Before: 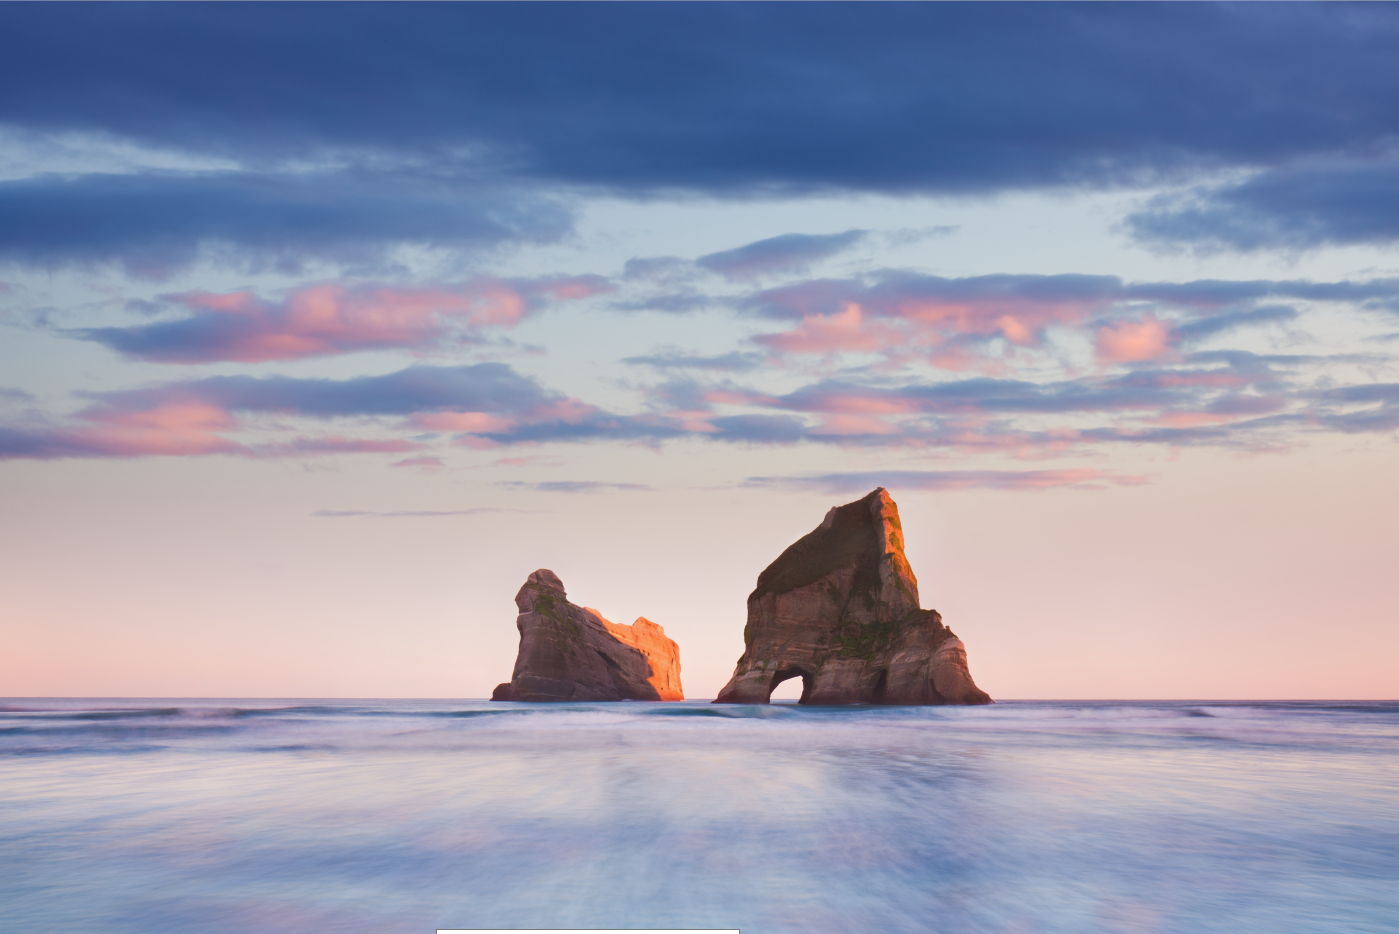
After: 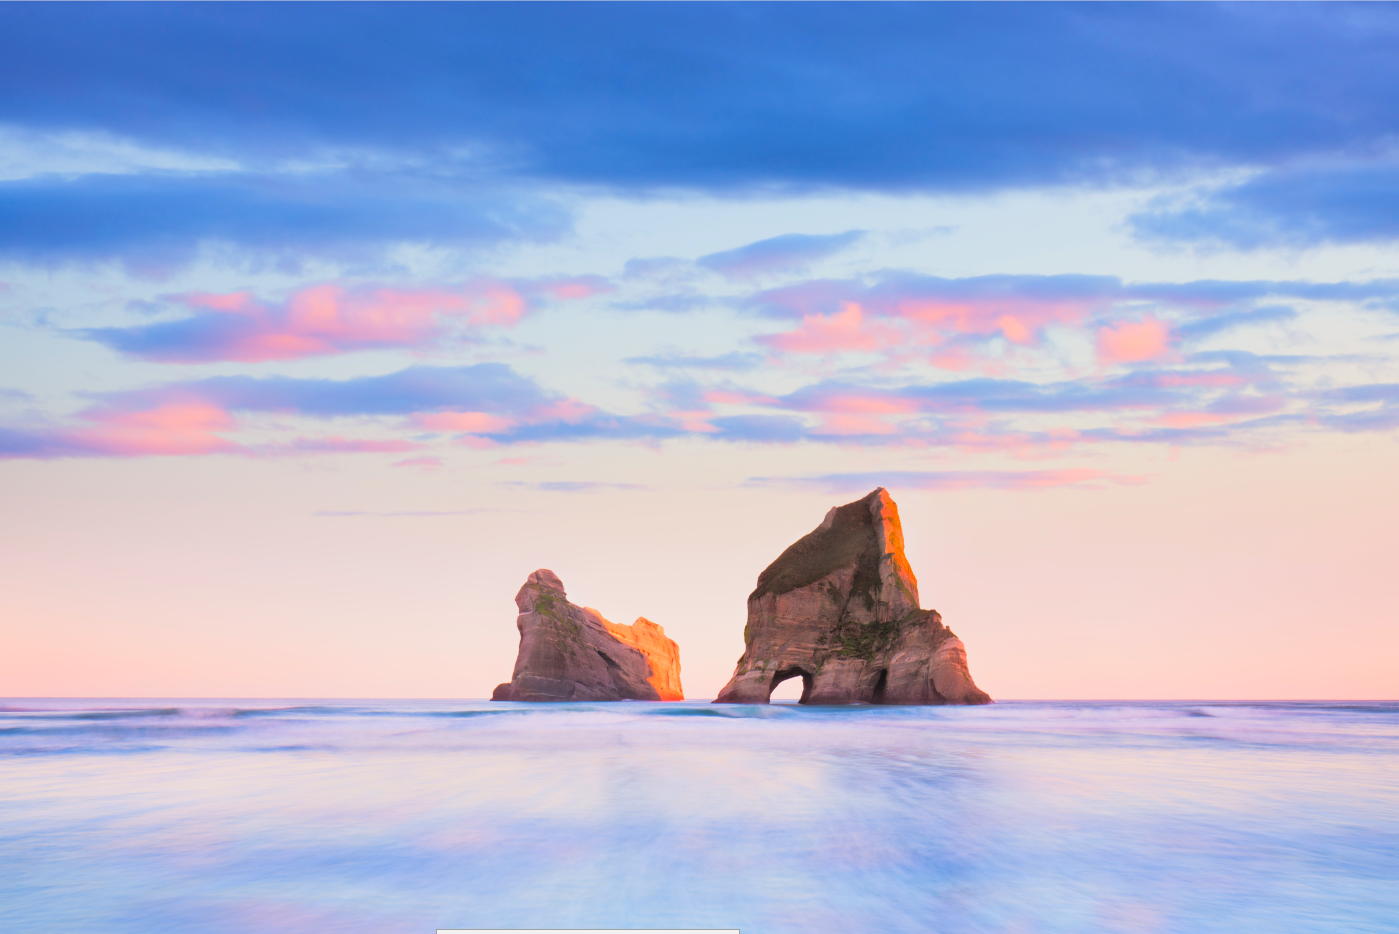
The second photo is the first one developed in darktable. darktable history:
contrast brightness saturation: contrast 0.069, brightness 0.176, saturation 0.419
filmic rgb: black relative exposure -7.62 EV, white relative exposure 4.64 EV, target black luminance 0%, hardness 3.53, latitude 50.29%, contrast 1.037, highlights saturation mix 9.96%, shadows ↔ highlights balance -0.173%
tone equalizer: -8 EV -0.447 EV, -7 EV -0.405 EV, -6 EV -0.303 EV, -5 EV -0.257 EV, -3 EV 0.218 EV, -2 EV 0.358 EV, -1 EV 0.363 EV, +0 EV 0.442 EV
